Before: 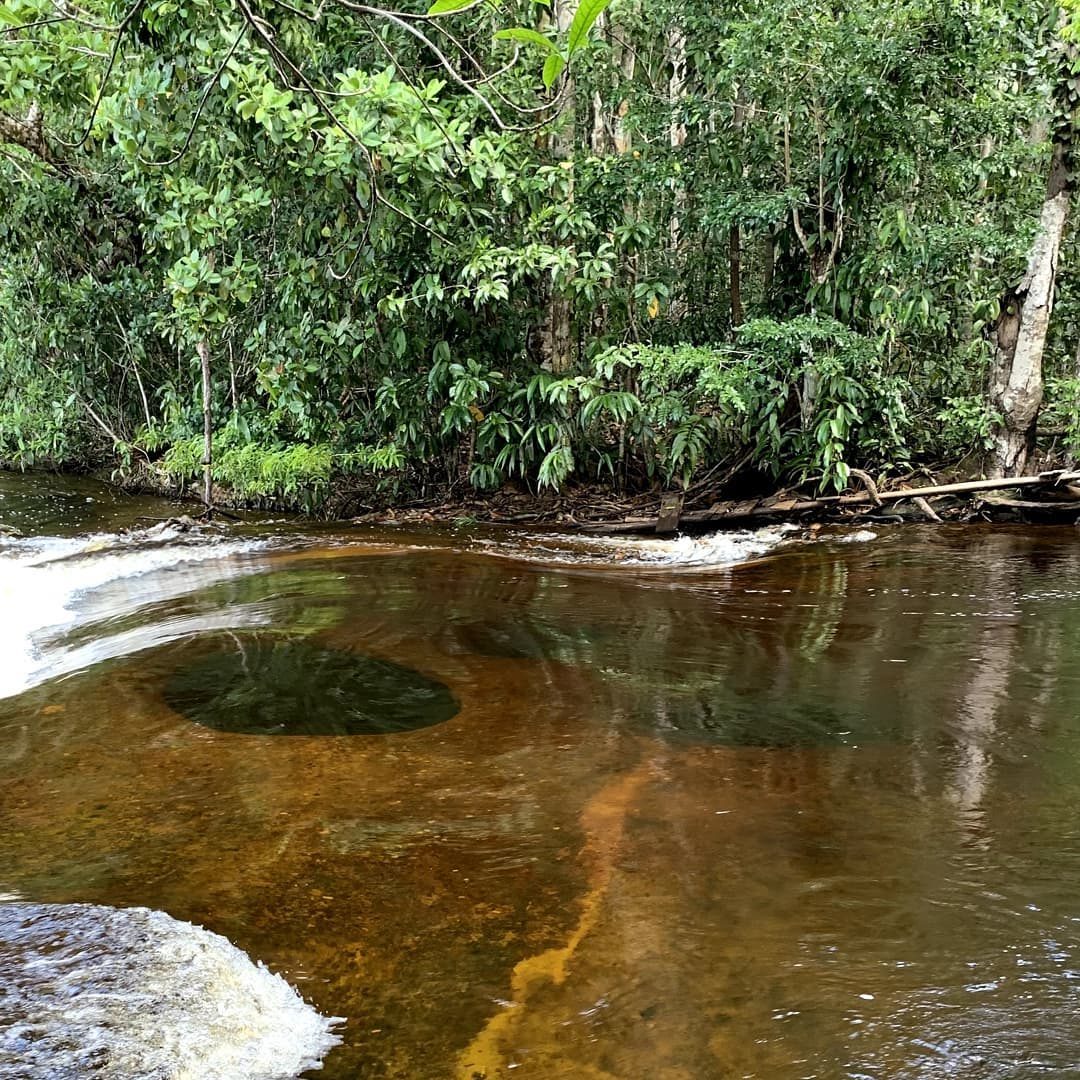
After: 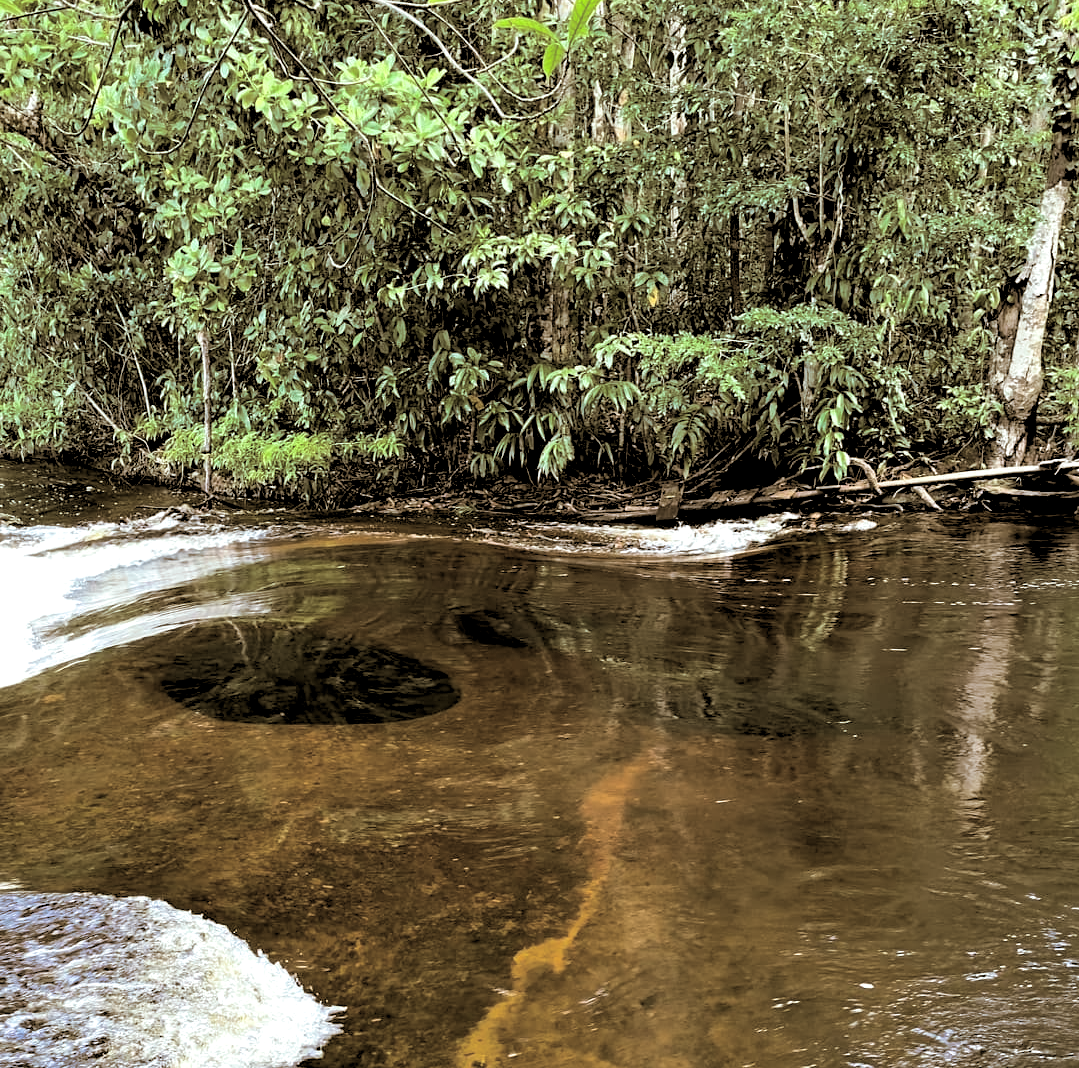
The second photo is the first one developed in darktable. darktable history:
crop: top 1.049%, right 0.001%
rgb levels: levels [[0.013, 0.434, 0.89], [0, 0.5, 1], [0, 0.5, 1]]
split-toning: shadows › hue 37.98°, highlights › hue 185.58°, balance -55.261
